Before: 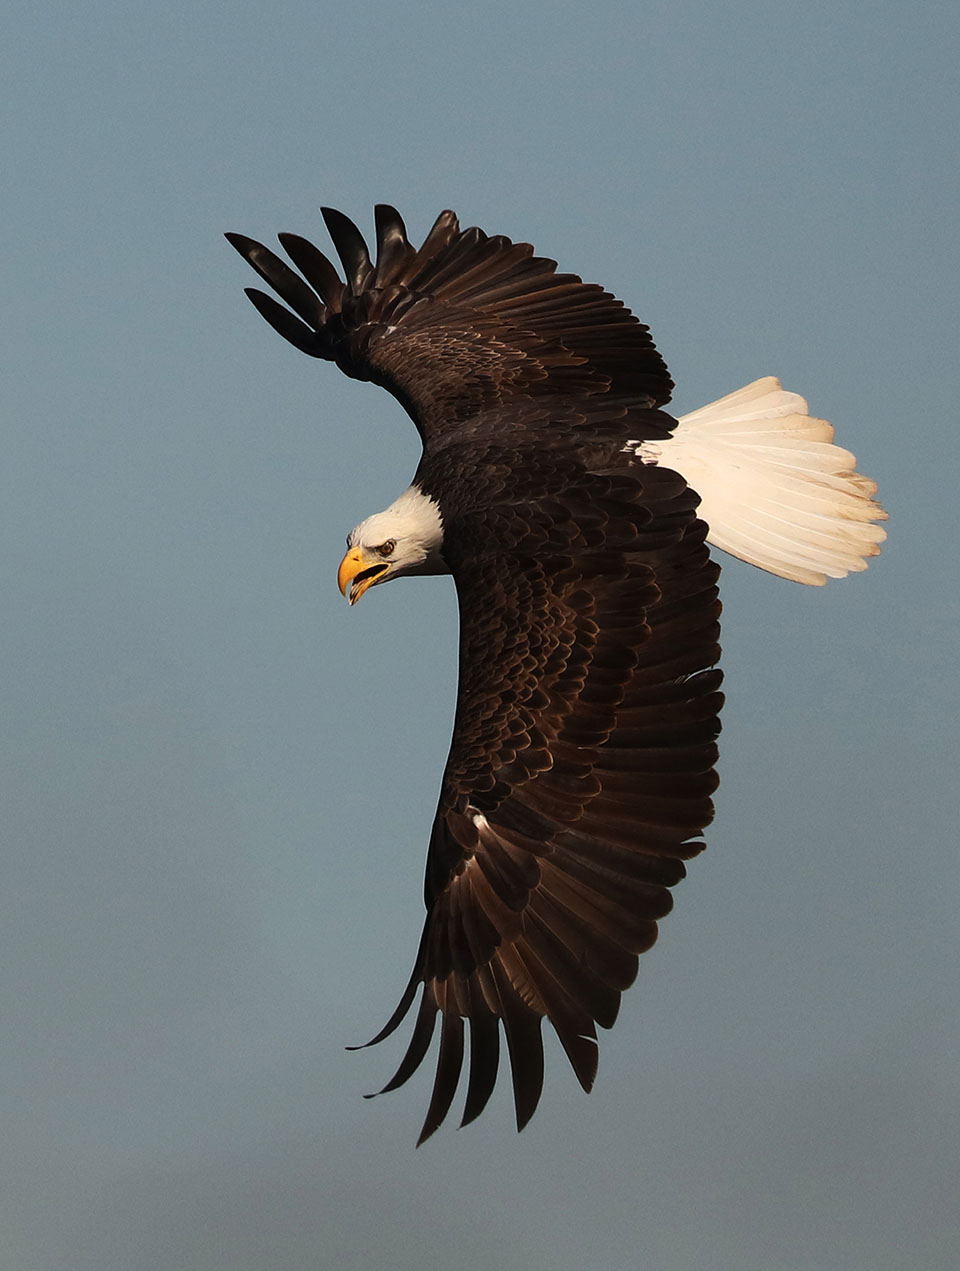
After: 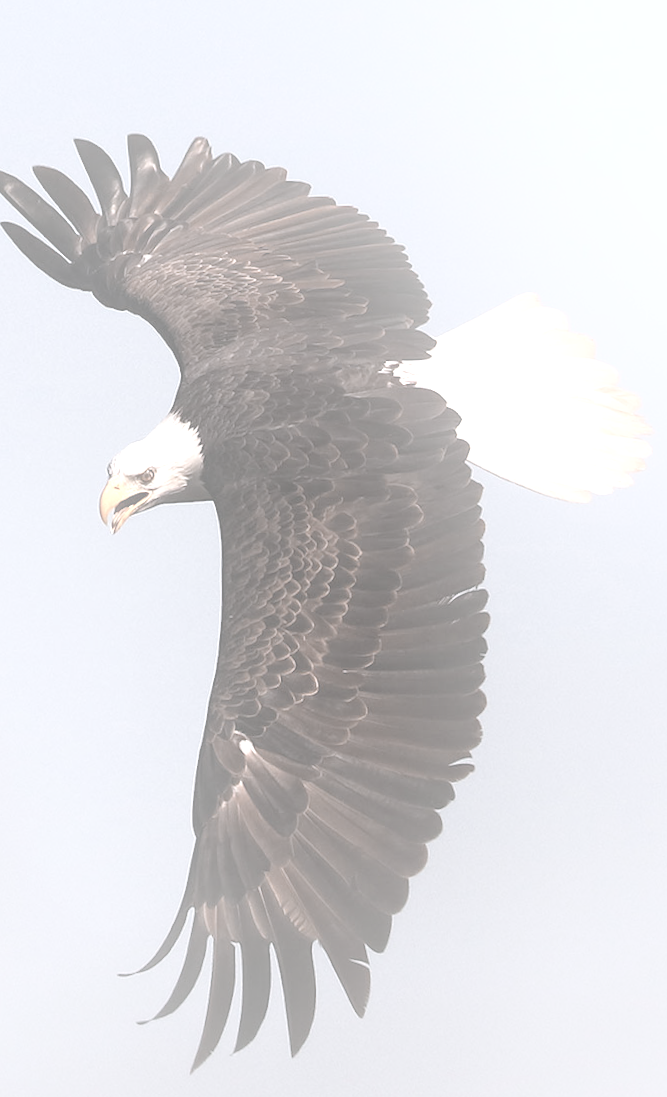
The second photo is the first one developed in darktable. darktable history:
exposure: black level correction 0, exposure 1.741 EV, compensate exposure bias true, compensate highlight preservation false
rotate and perspective: rotation -1.32°, lens shift (horizontal) -0.031, crop left 0.015, crop right 0.985, crop top 0.047, crop bottom 0.982
bloom: size 40%
crop and rotate: left 24.034%, top 2.838%, right 6.406%, bottom 6.299%
local contrast: highlights 100%, shadows 100%, detail 120%, midtone range 0.2
color correction: saturation 0.2
white balance: red 1.066, blue 1.119
